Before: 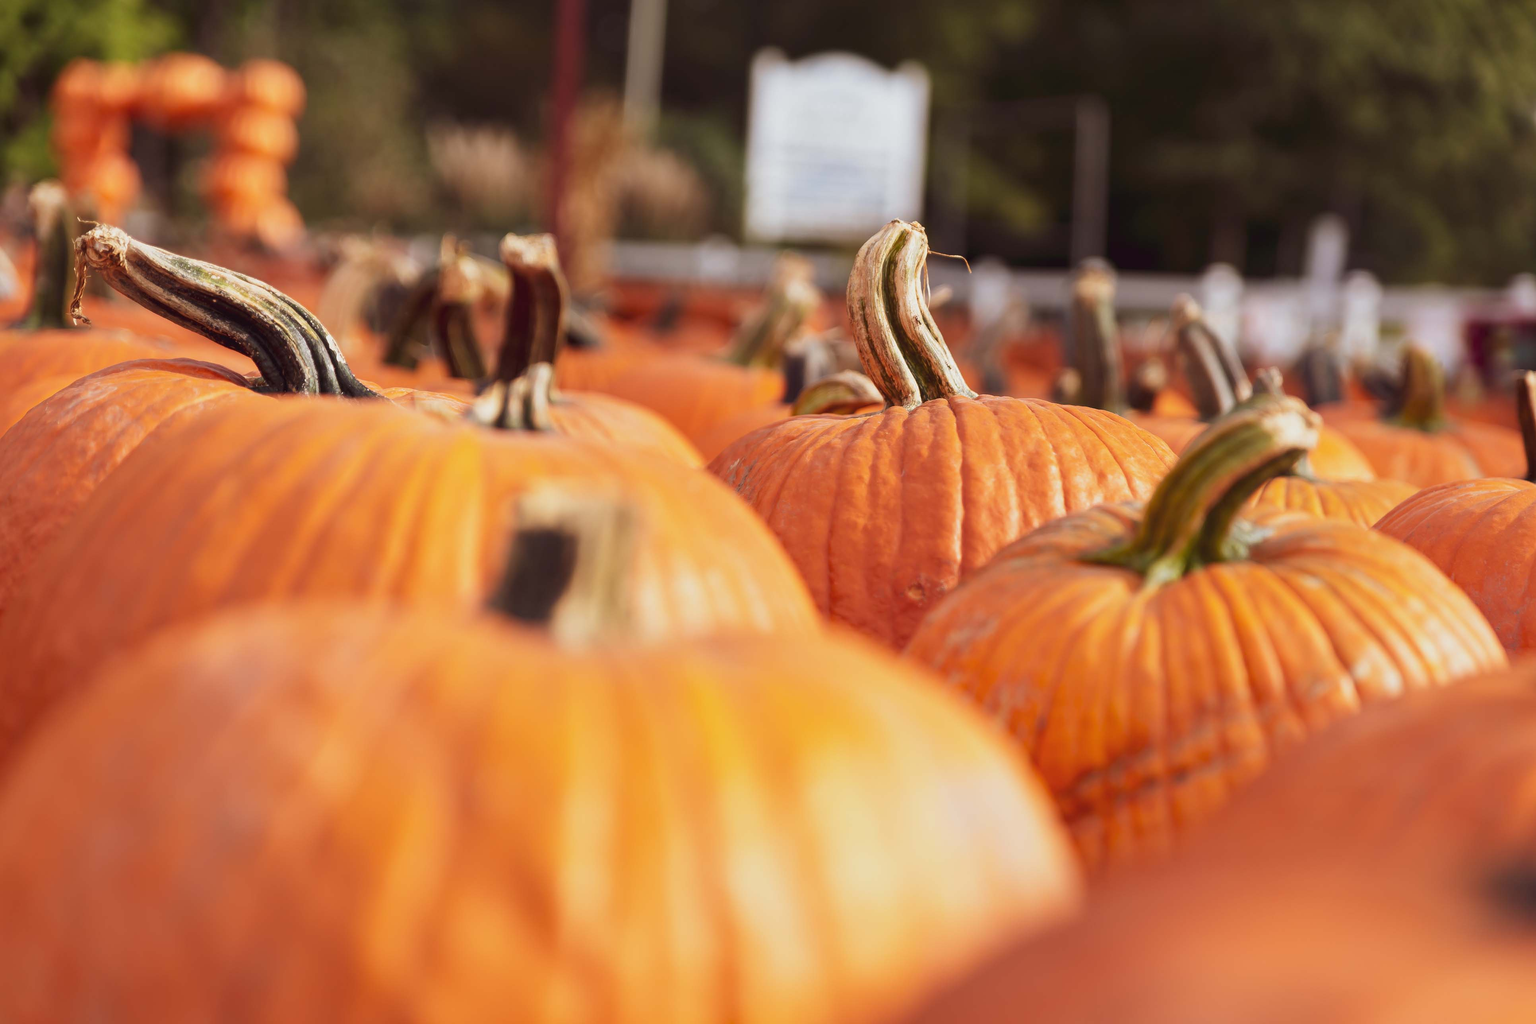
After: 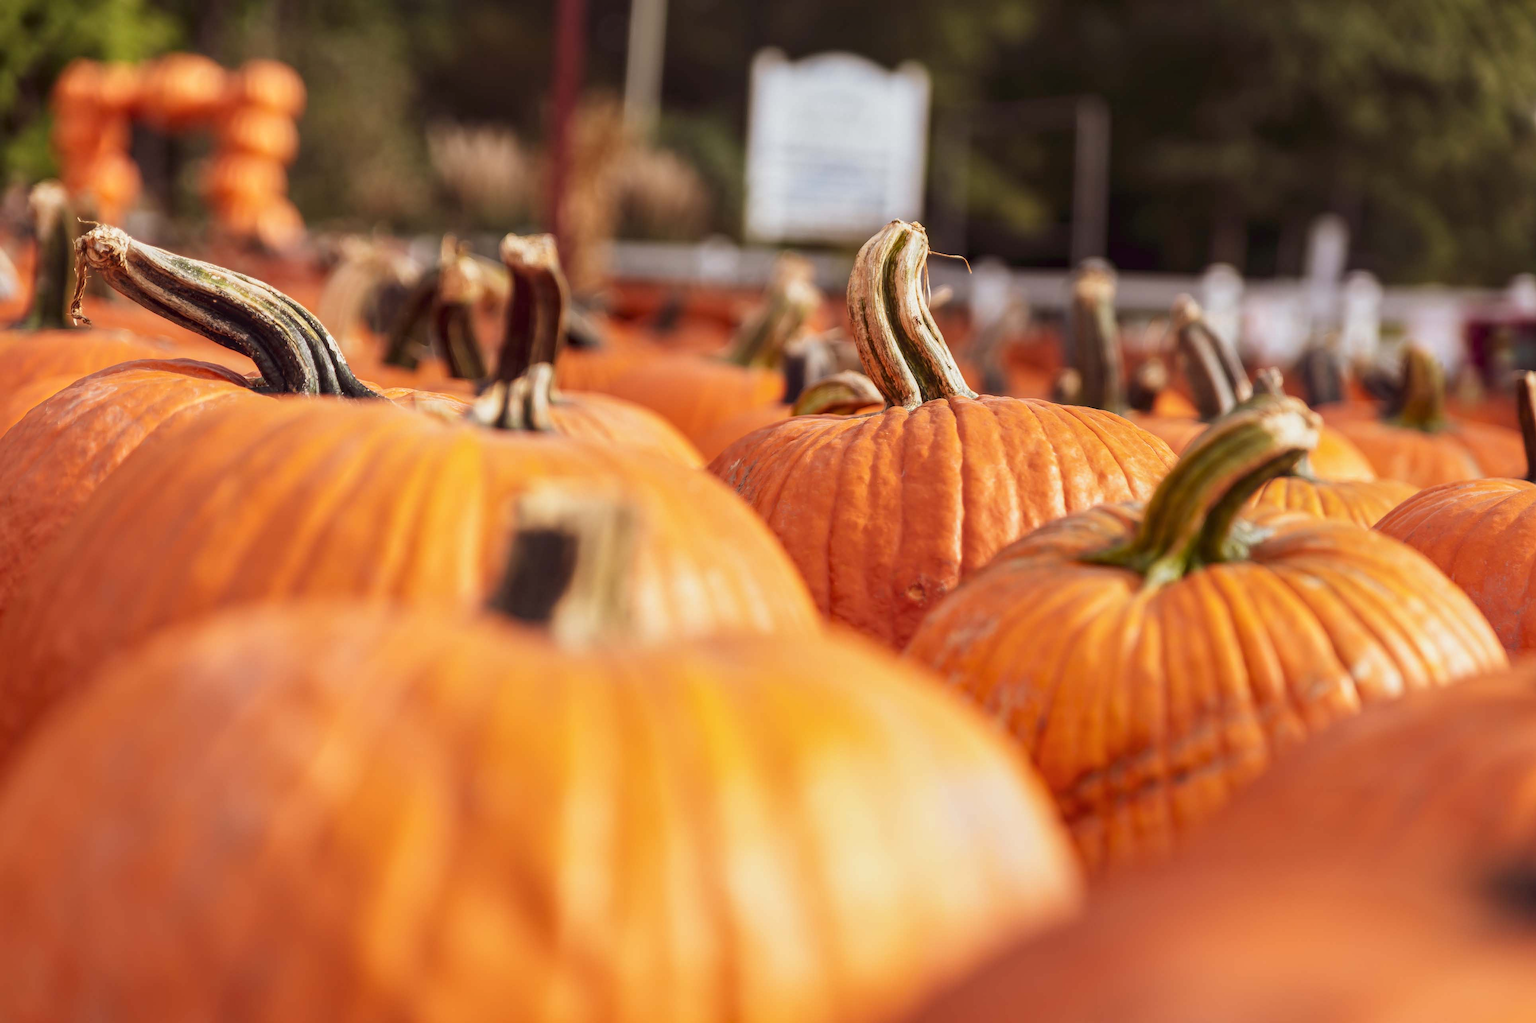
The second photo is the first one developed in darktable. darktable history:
color balance rgb: power › hue 205.98°, perceptual saturation grading › global saturation 3.418%
local contrast: on, module defaults
